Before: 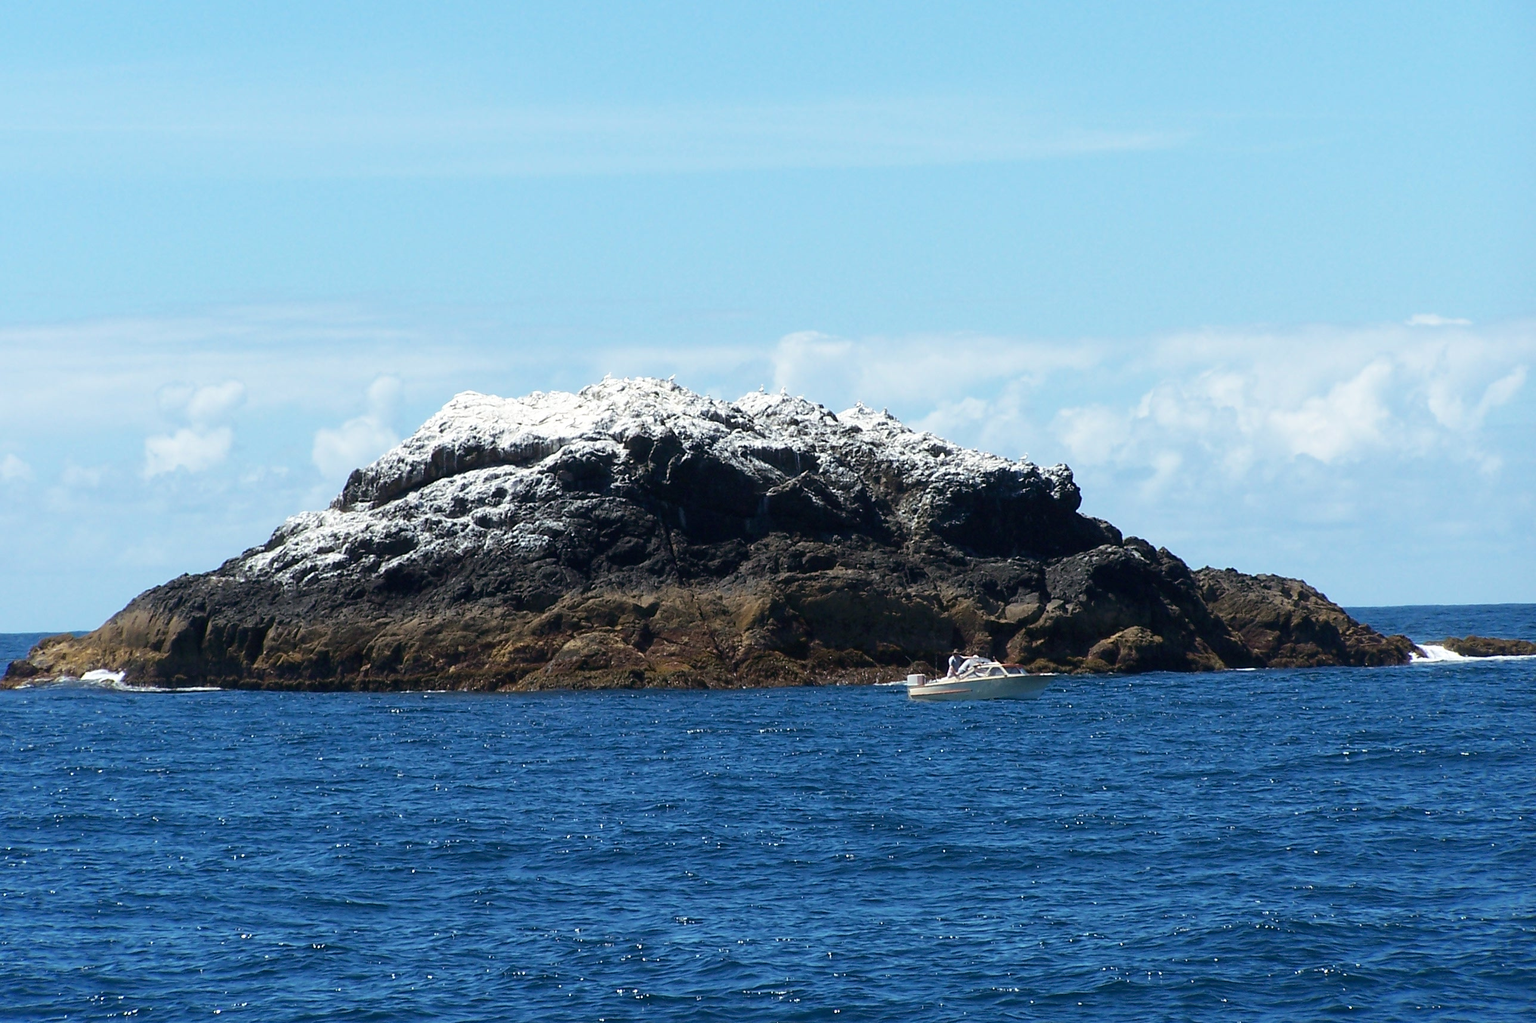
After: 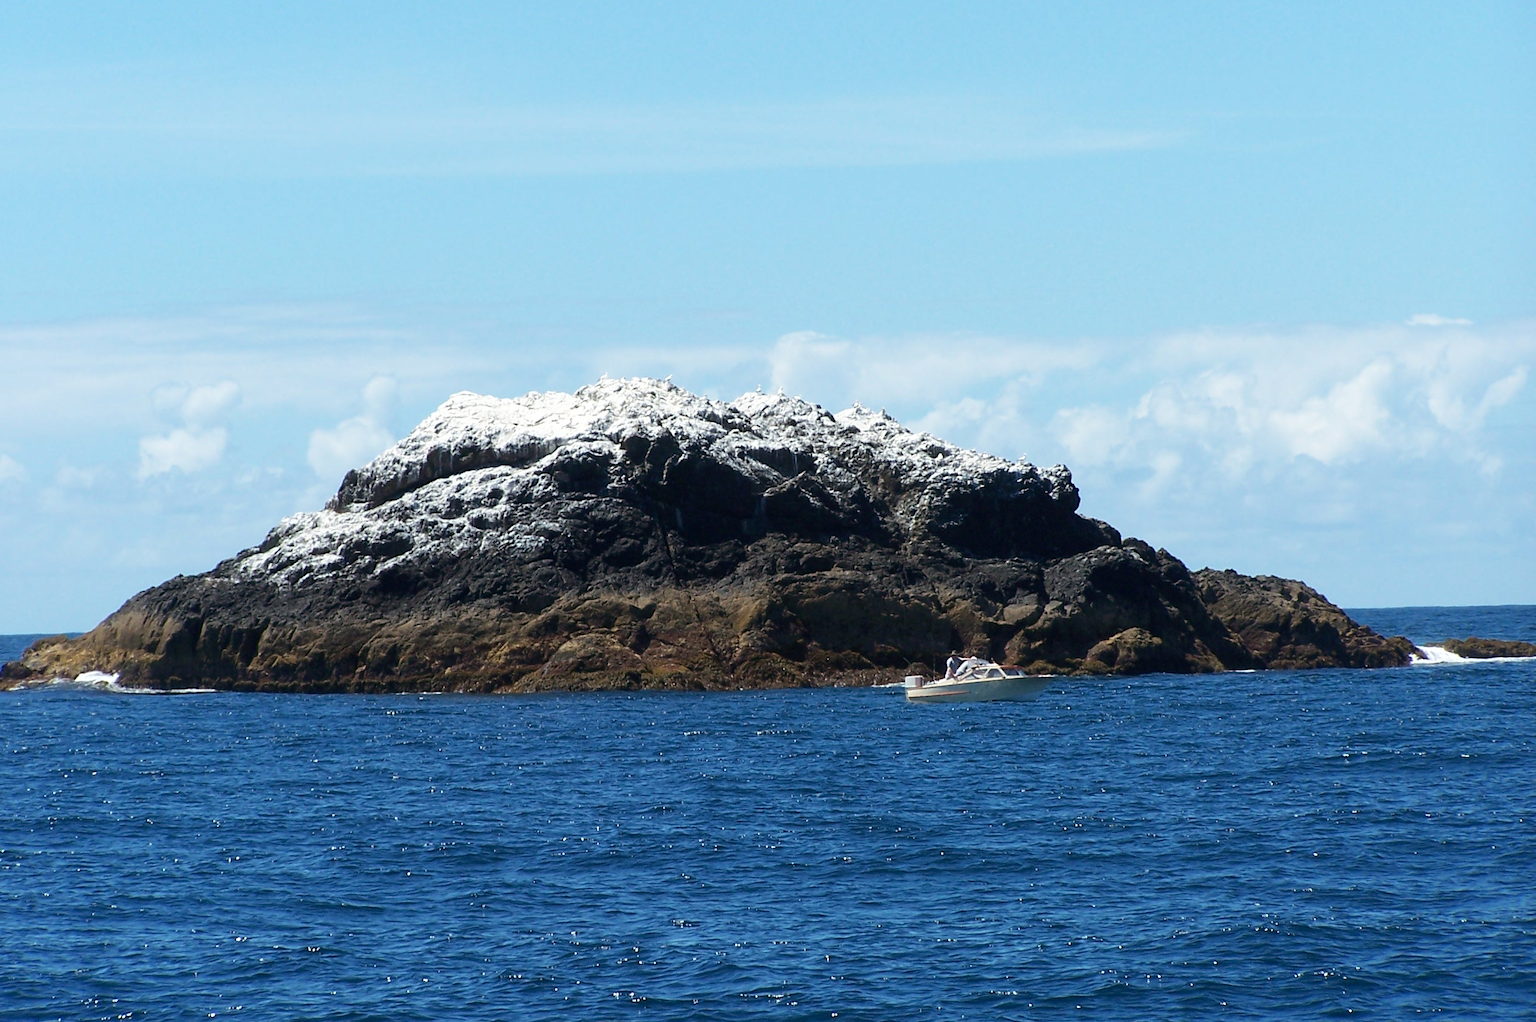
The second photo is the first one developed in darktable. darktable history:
crop and rotate: left 0.459%, top 0.23%, bottom 0.332%
